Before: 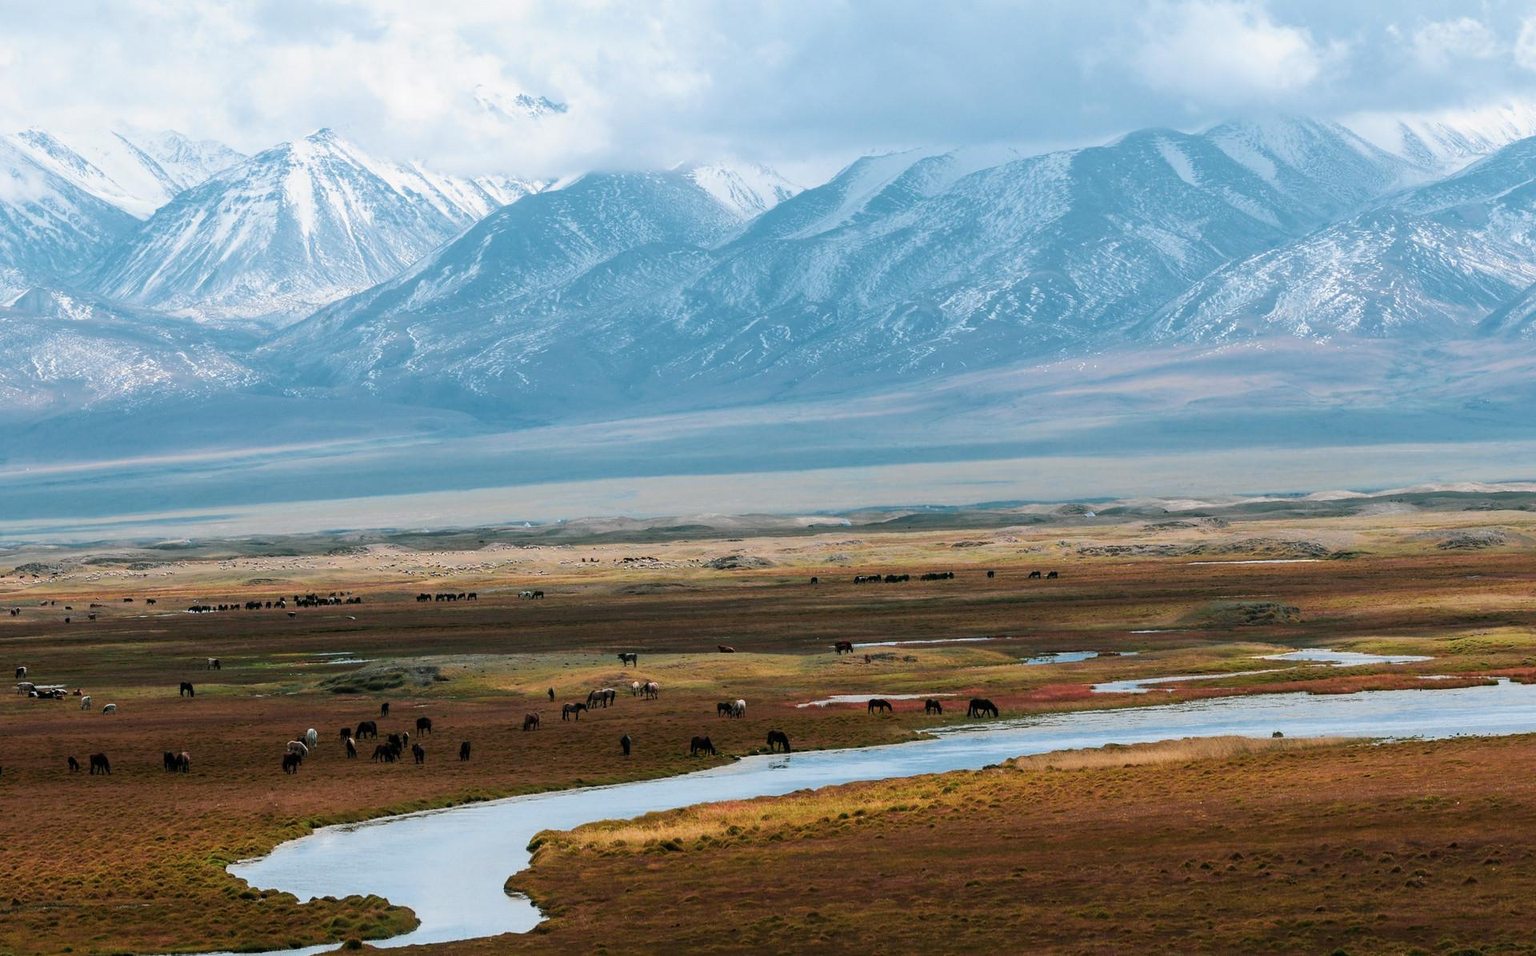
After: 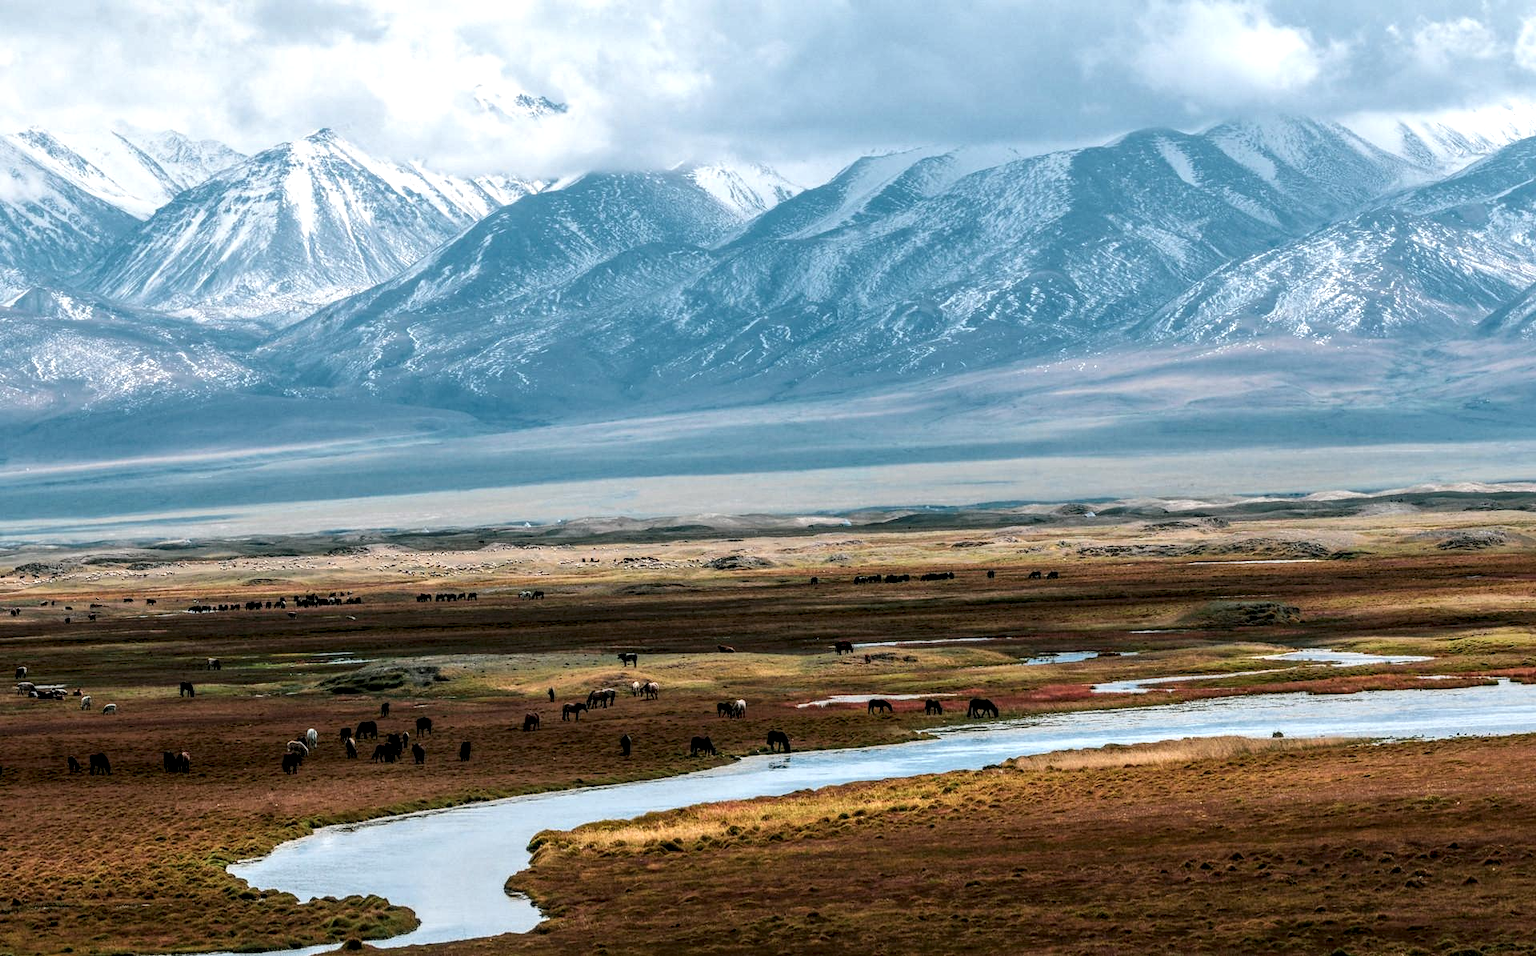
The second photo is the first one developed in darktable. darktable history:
local contrast: highlights 4%, shadows 6%, detail 181%
